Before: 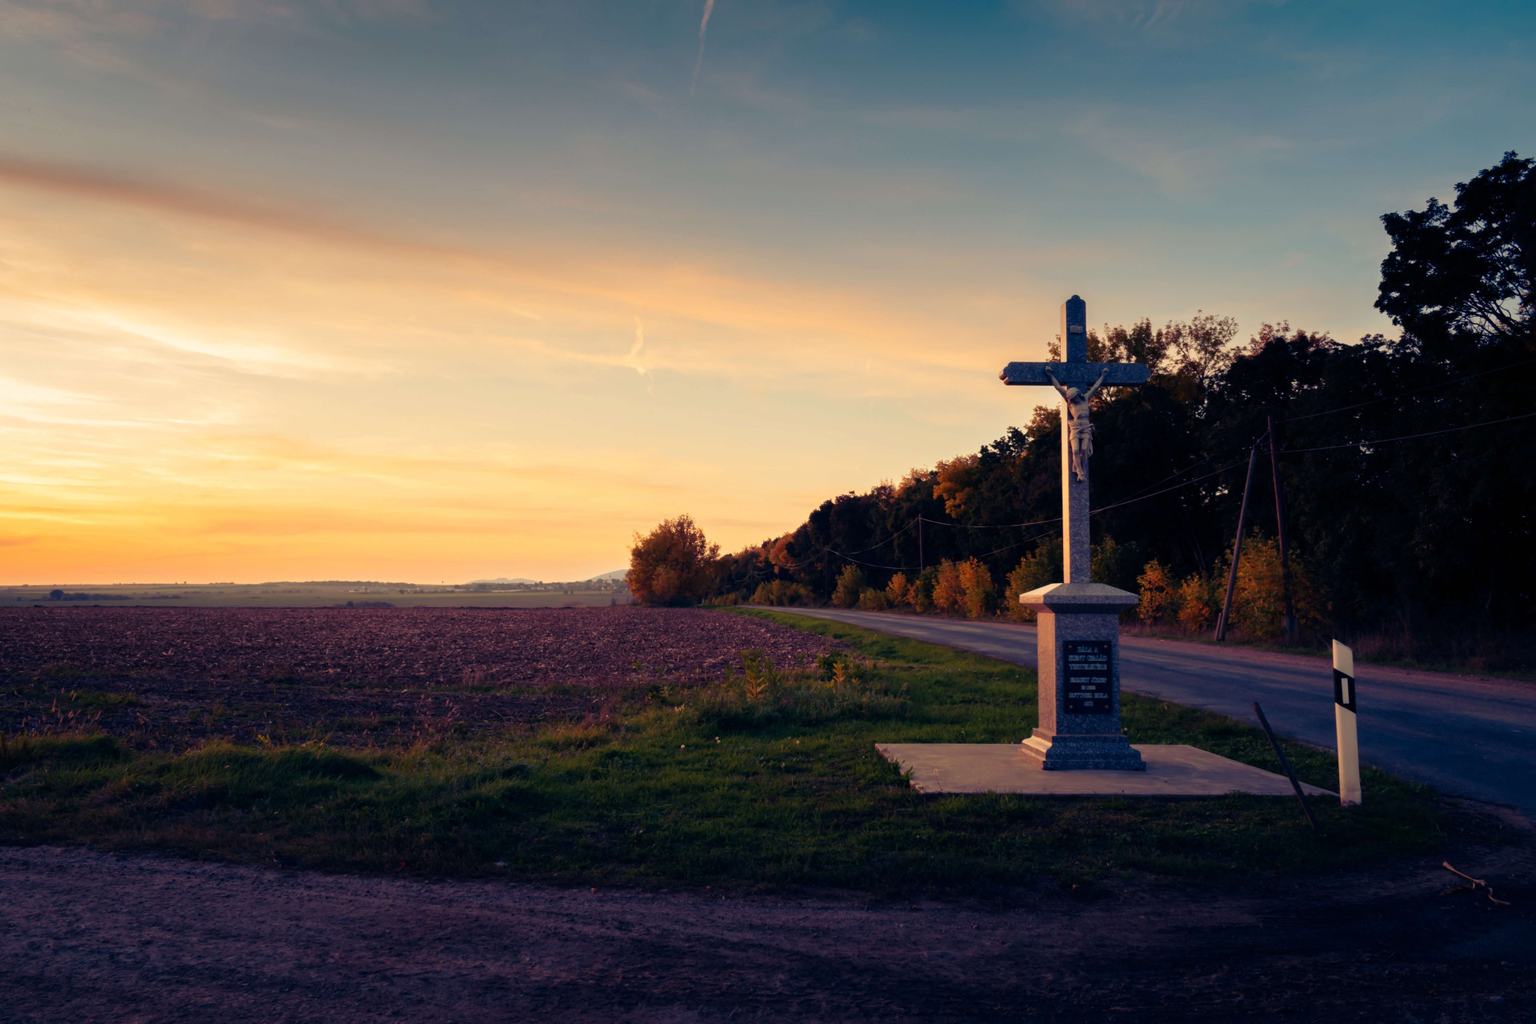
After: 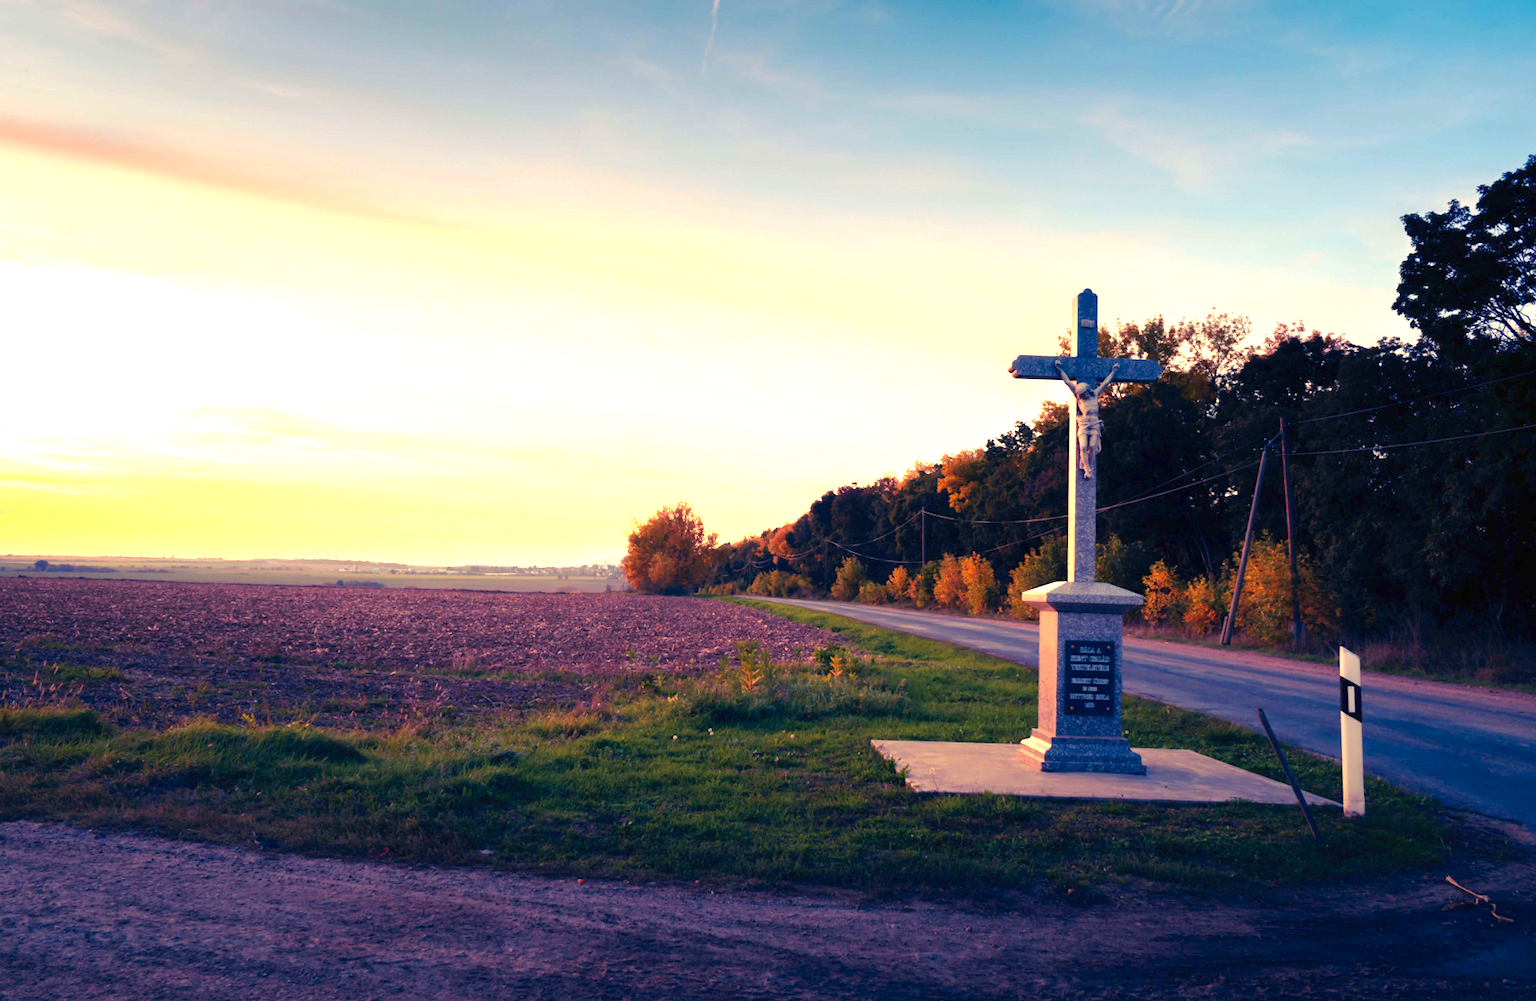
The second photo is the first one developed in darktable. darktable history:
exposure: black level correction 0, exposure 1.1 EV, compensate exposure bias true, compensate highlight preservation false
levels: levels [0, 0.435, 0.917]
rotate and perspective: rotation 1.57°, crop left 0.018, crop right 0.982, crop top 0.039, crop bottom 0.961
